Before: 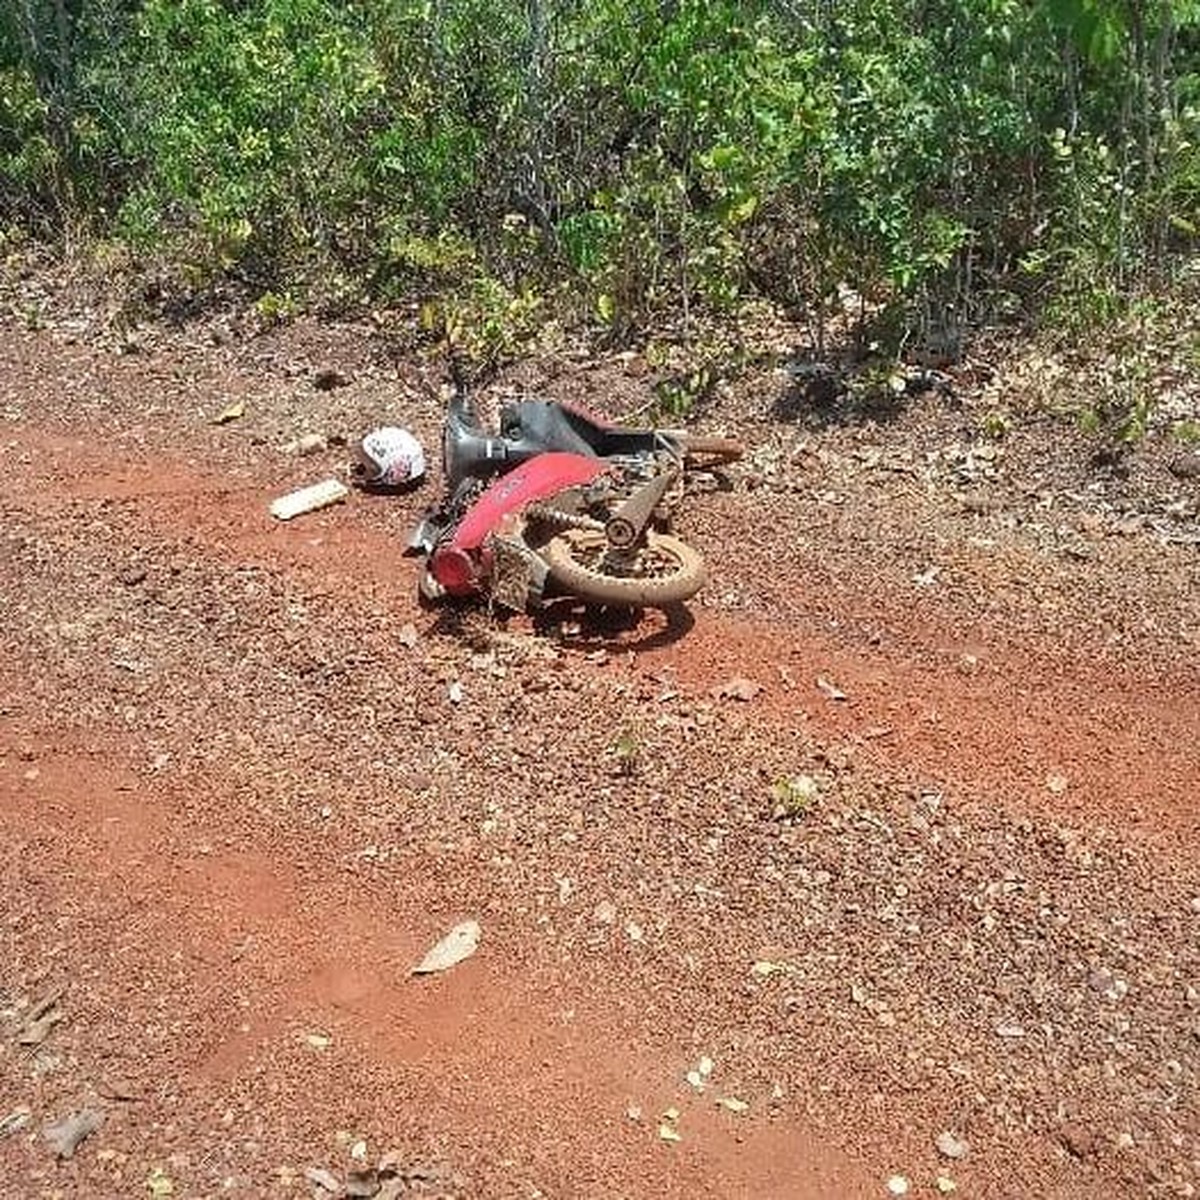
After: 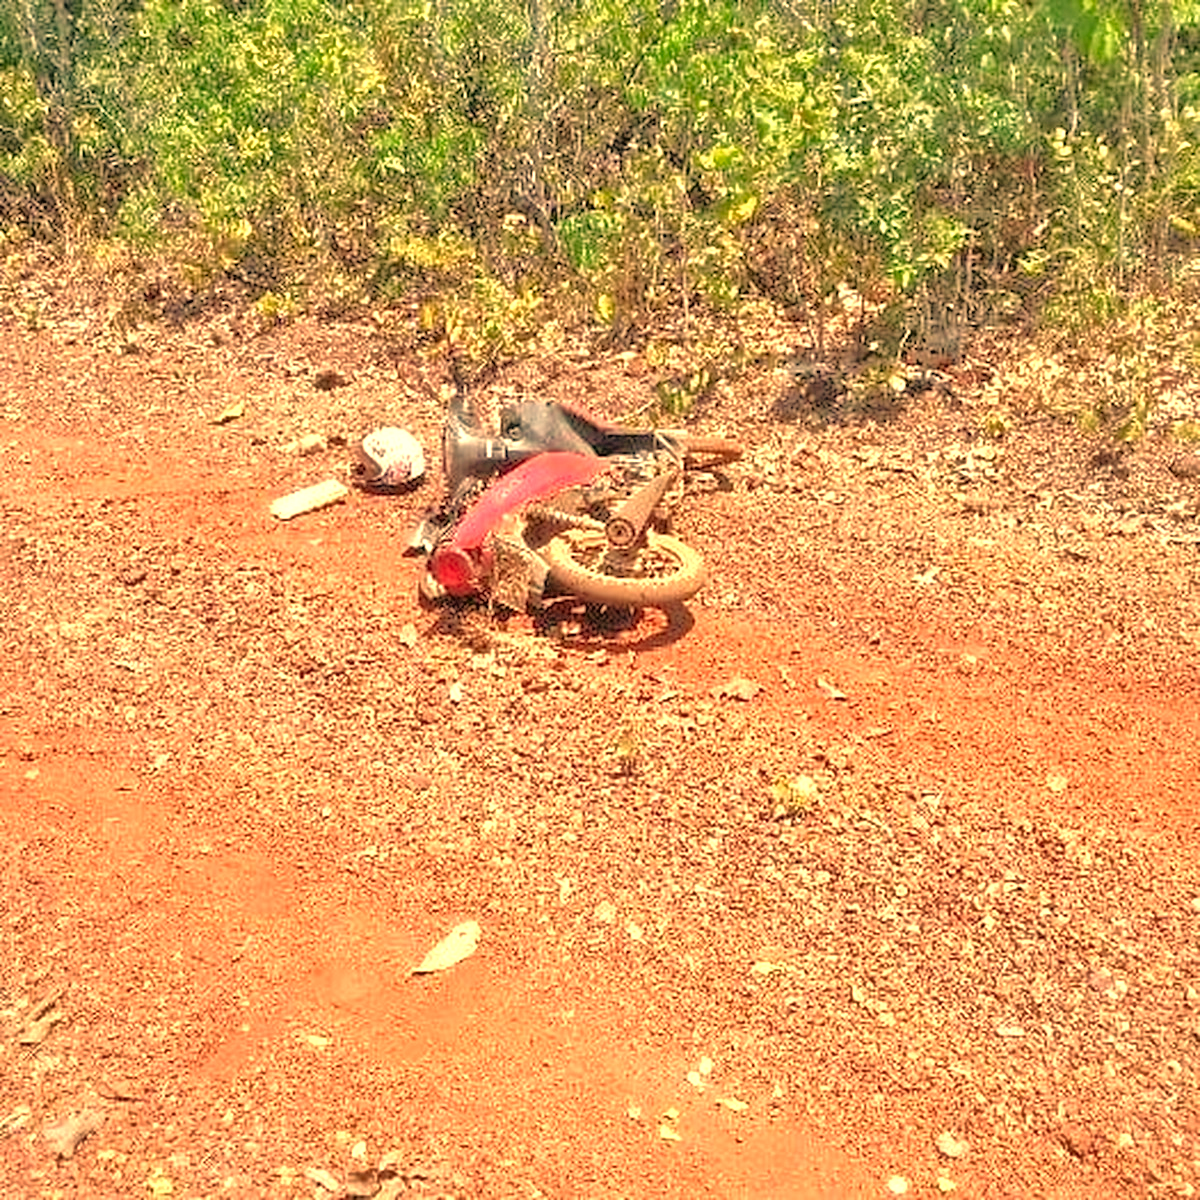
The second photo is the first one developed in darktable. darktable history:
tone equalizer: -7 EV 0.15 EV, -6 EV 0.6 EV, -5 EV 1.15 EV, -4 EV 1.33 EV, -3 EV 1.15 EV, -2 EV 0.6 EV, -1 EV 0.15 EV, mask exposure compensation -0.5 EV
color correction: highlights a* 11.96, highlights b* 11.58
exposure: exposure 0.766 EV, compensate highlight preservation false
white balance: red 1.138, green 0.996, blue 0.812
